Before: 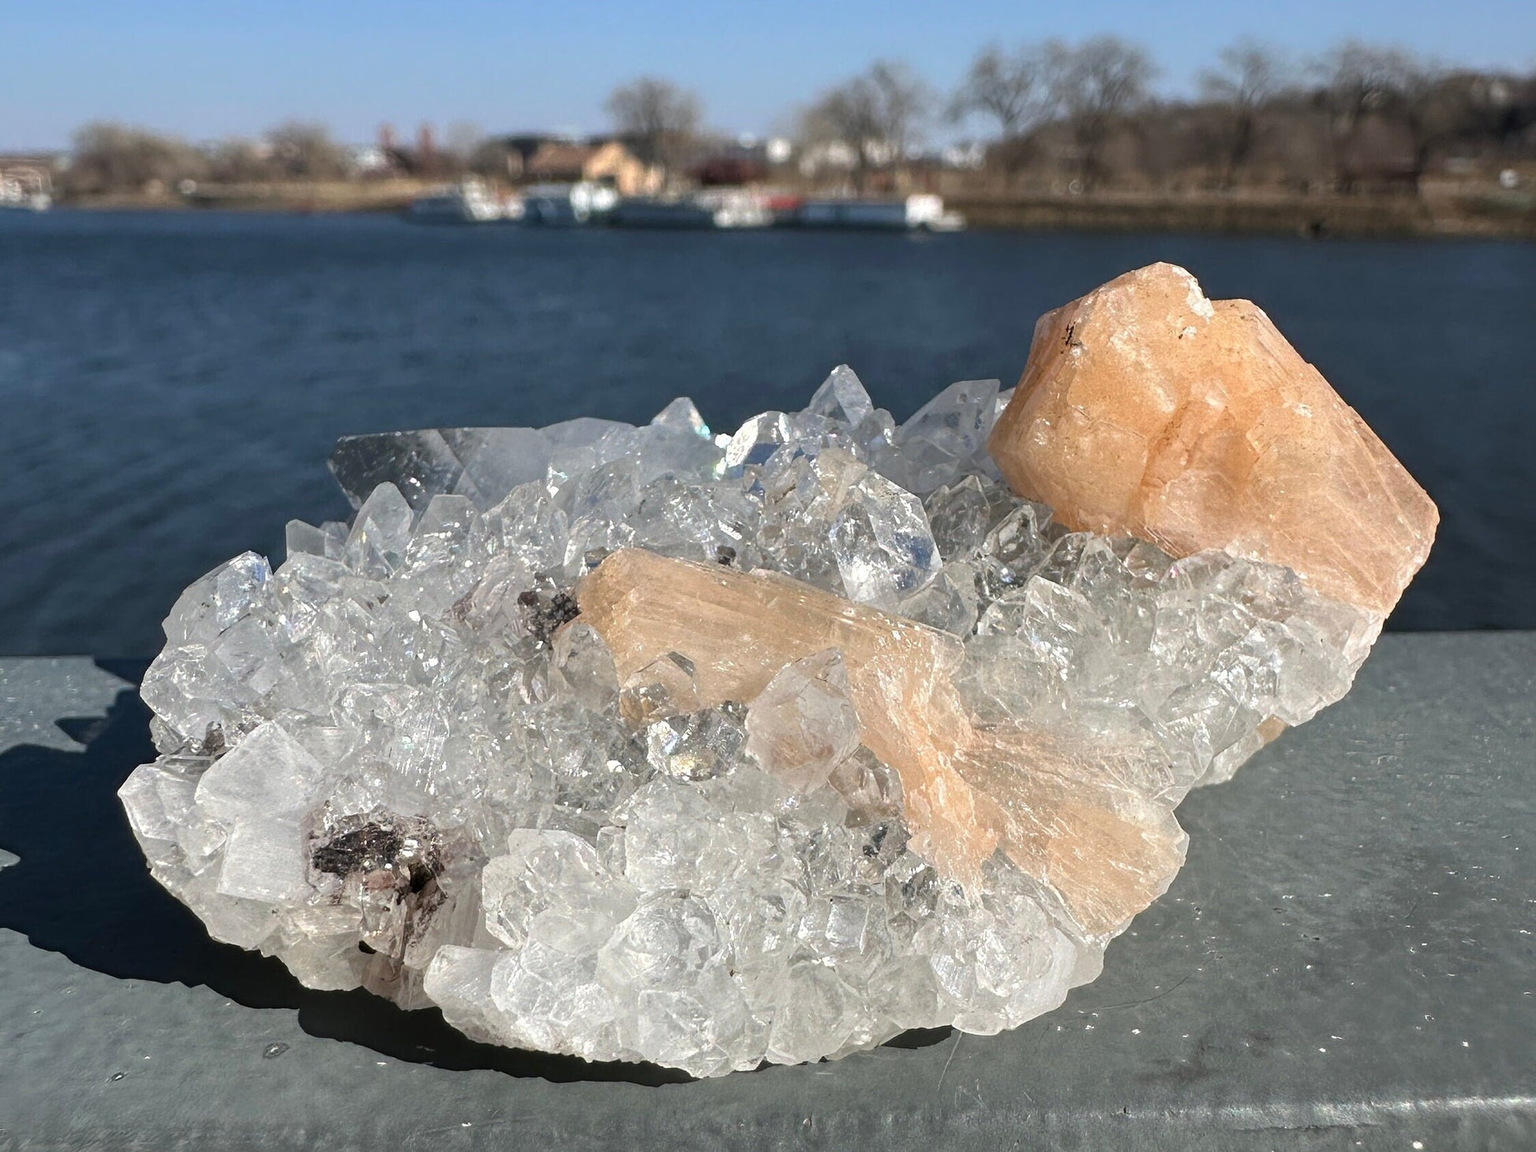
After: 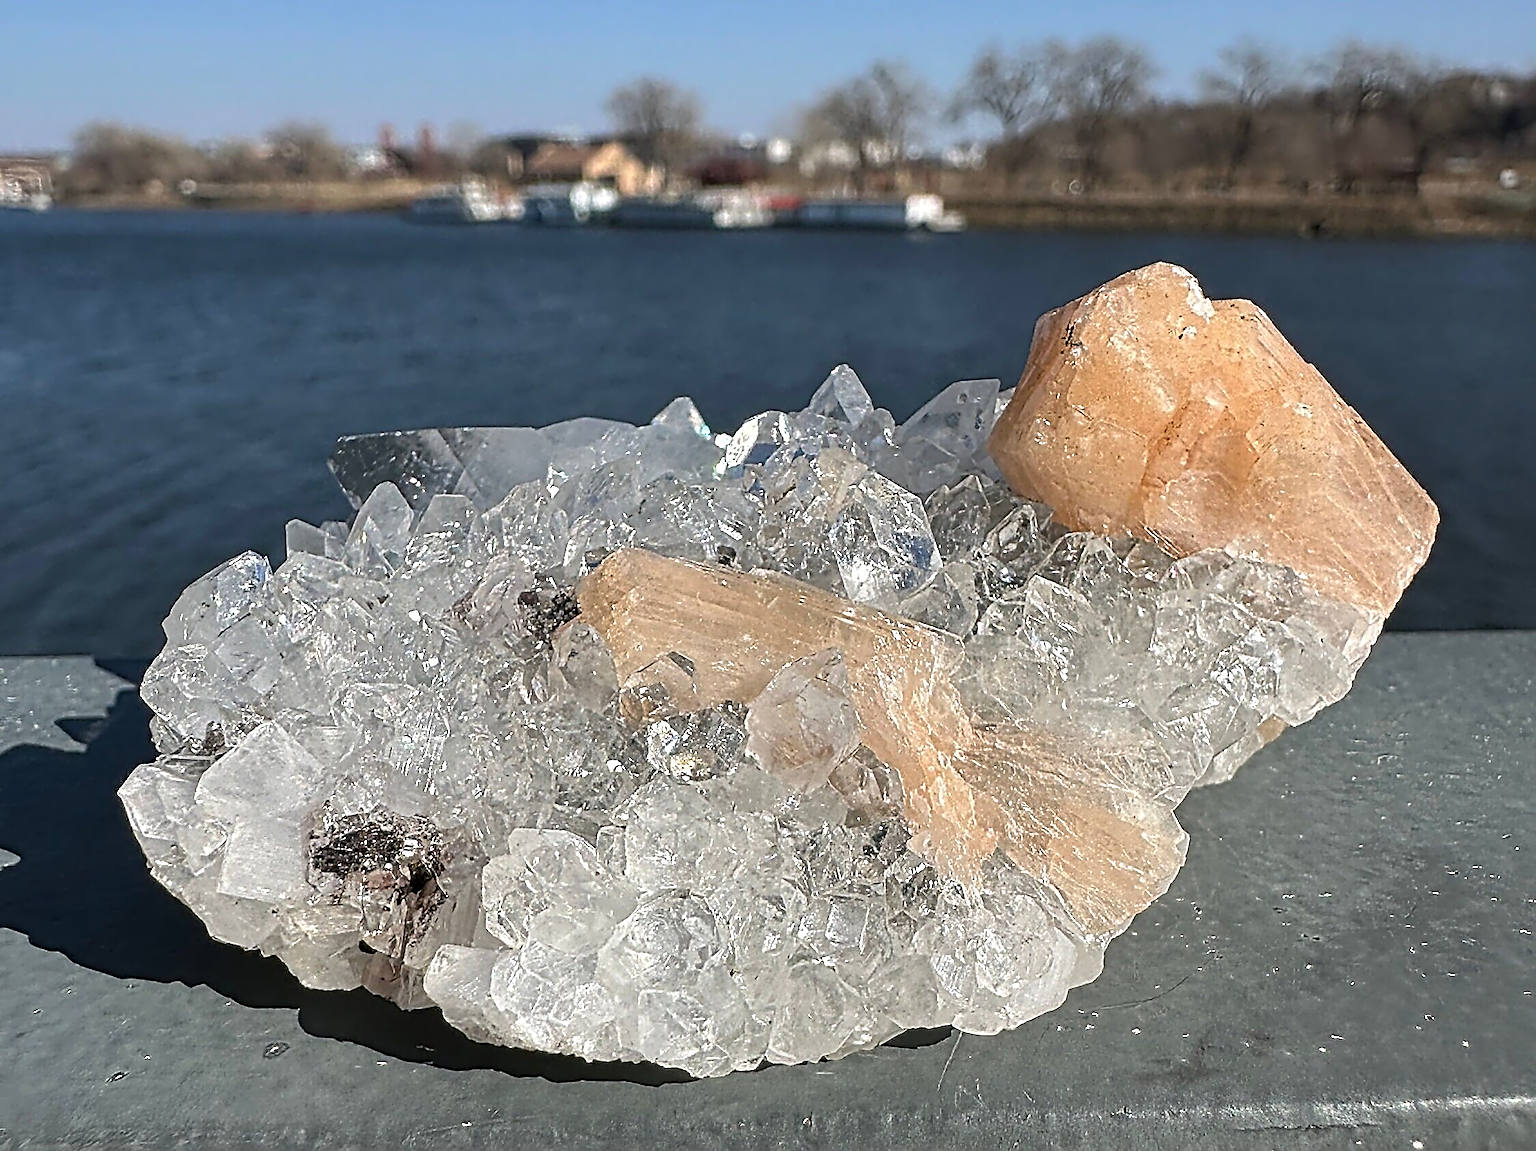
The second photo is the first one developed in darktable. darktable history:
shadows and highlights: radius 126.1, shadows 30.39, highlights -31.01, low approximation 0.01, soften with gaussian
tone equalizer: edges refinement/feathering 500, mask exposure compensation -1.57 EV, preserve details no
contrast equalizer: octaves 7, y [[0.5, 0.5, 0.5, 0.515, 0.749, 0.84], [0.5 ×6], [0.5 ×6], [0, 0, 0, 0.001, 0.067, 0.262], [0 ×6]]
sharpen: on, module defaults
